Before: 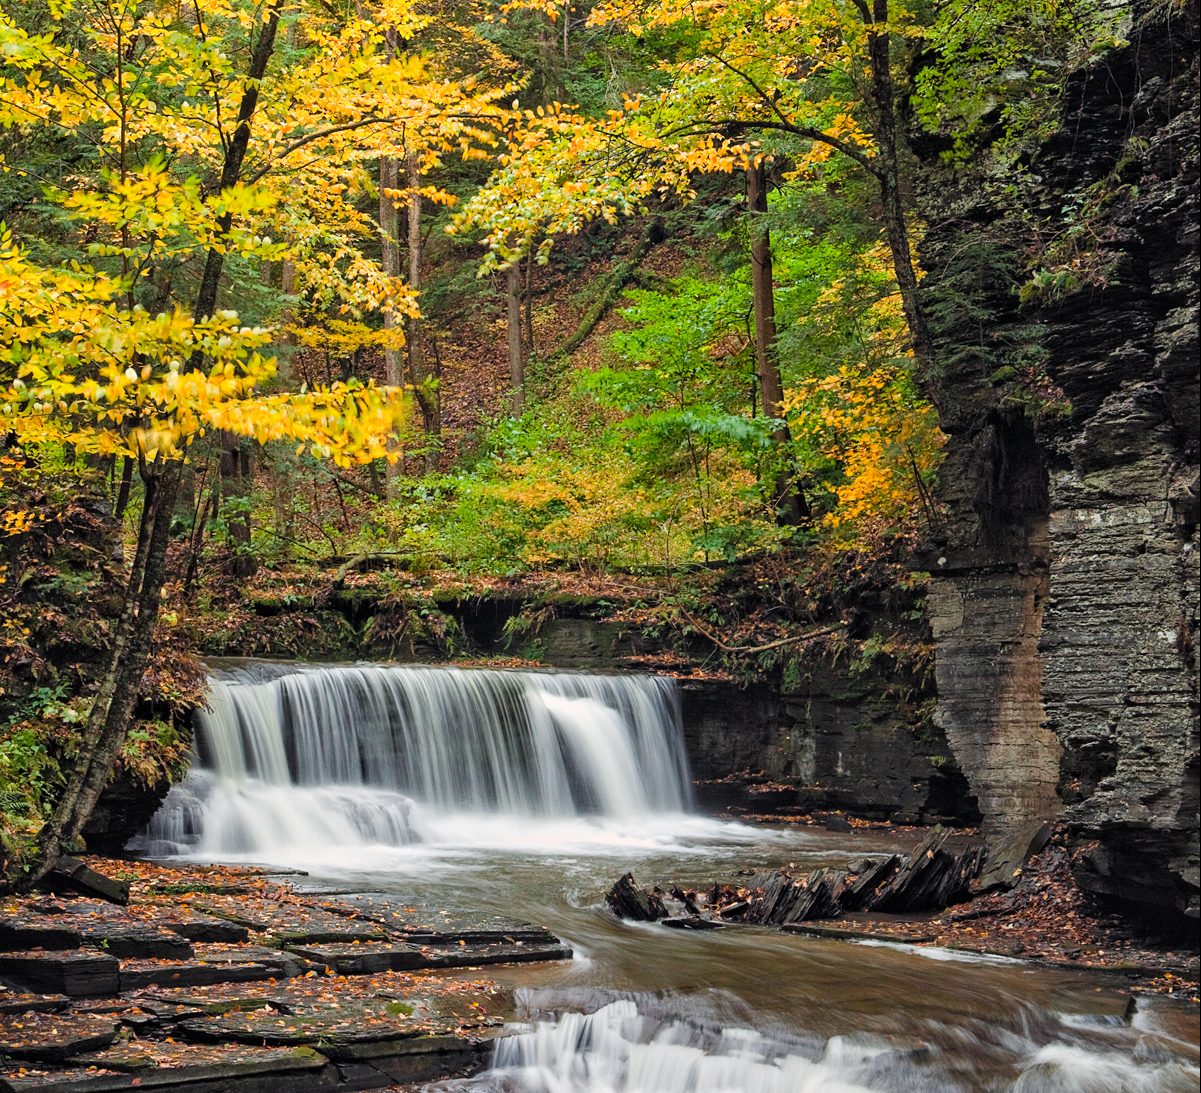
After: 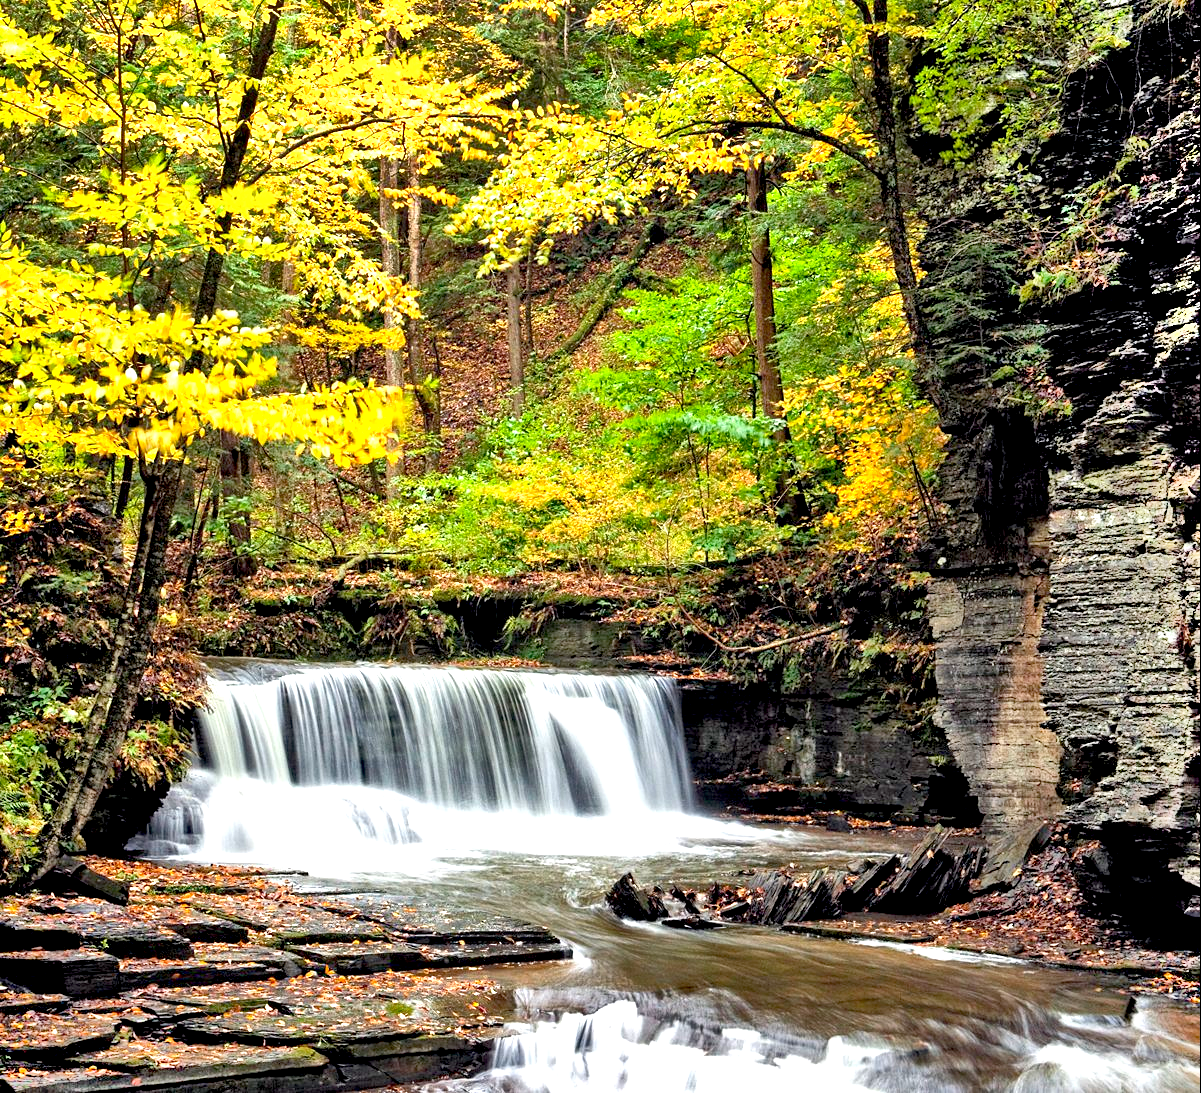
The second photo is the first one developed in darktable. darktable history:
tone equalizer: edges refinement/feathering 500, mask exposure compensation -1.57 EV, preserve details no
color zones: mix -95.35%
exposure: black level correction 0.011, exposure 1.075 EV, compensate highlight preservation false
shadows and highlights: soften with gaussian
